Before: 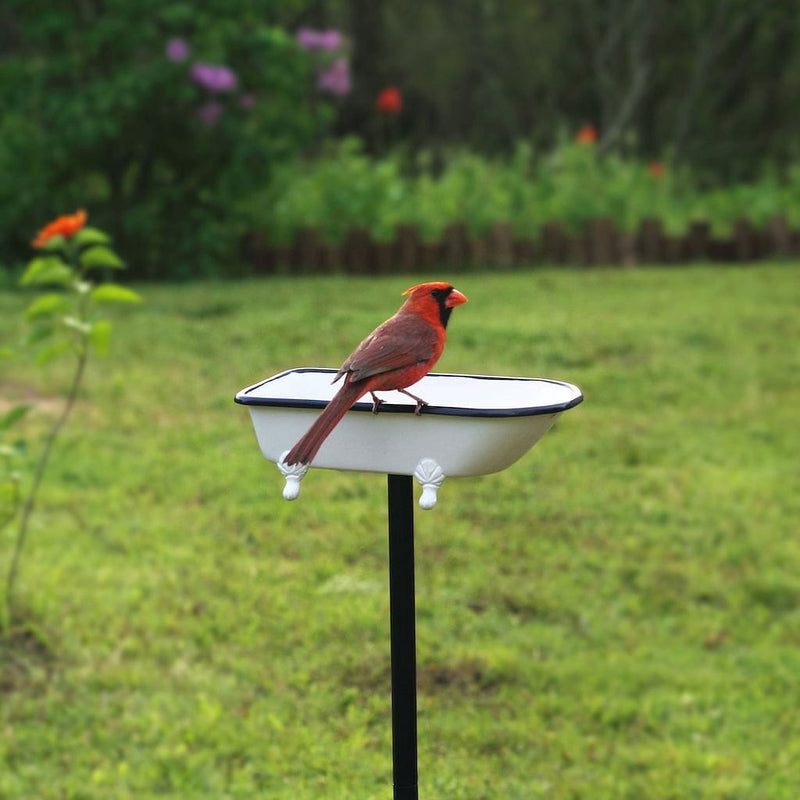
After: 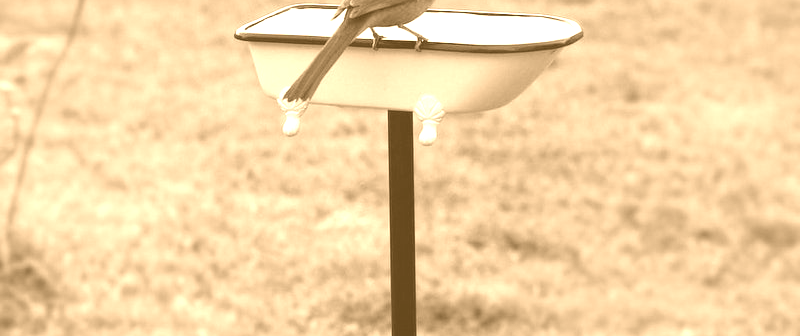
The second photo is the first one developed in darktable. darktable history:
colorize: hue 28.8°, source mix 100%
crop: top 45.551%, bottom 12.262%
